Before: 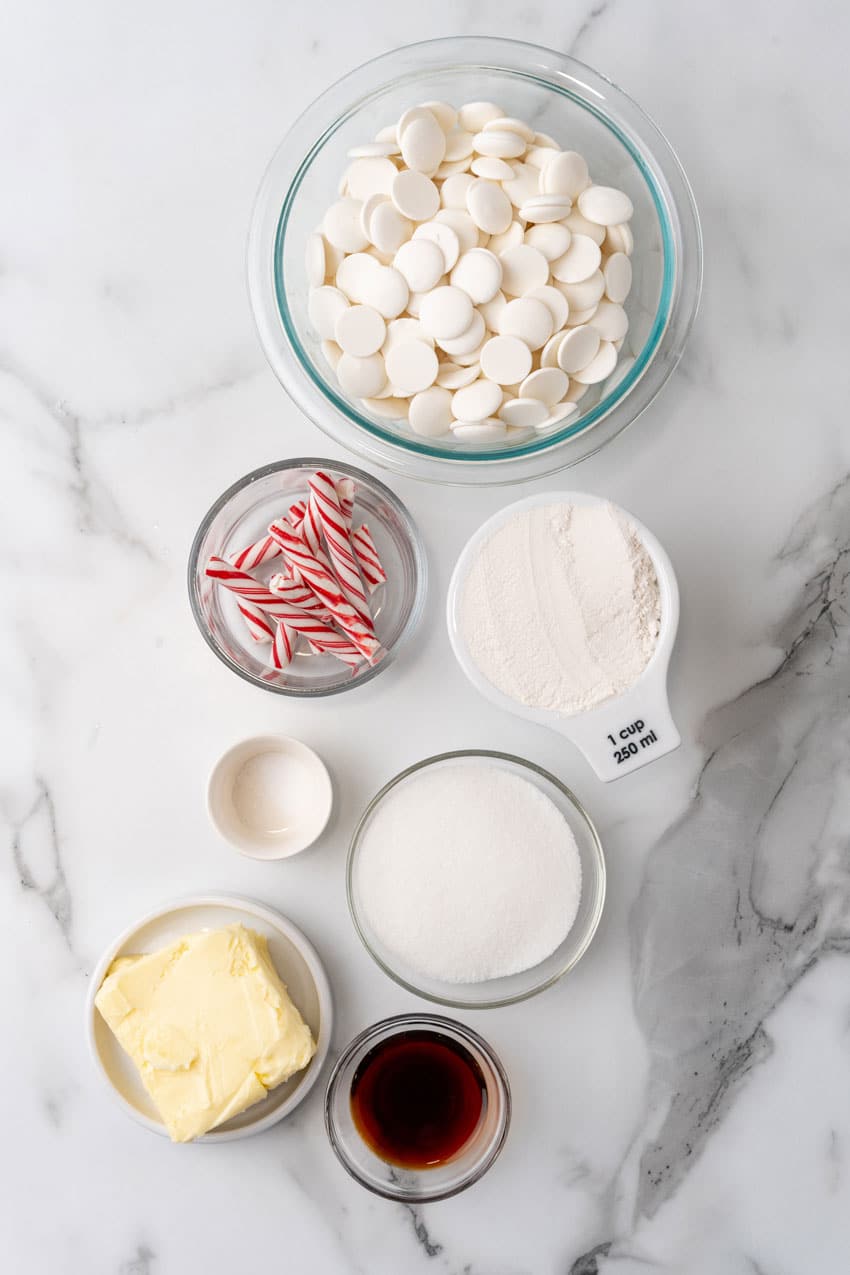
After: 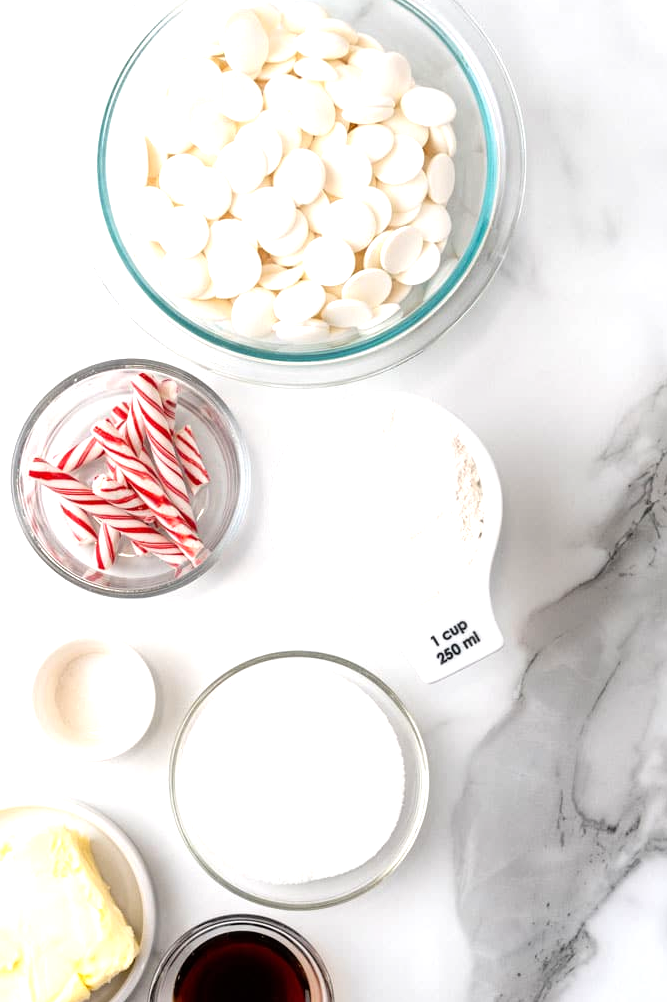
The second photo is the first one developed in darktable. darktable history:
crop and rotate: left 21.042%, top 7.838%, right 0.437%, bottom 13.555%
tone equalizer: -8 EV -0.783 EV, -7 EV -0.691 EV, -6 EV -0.615 EV, -5 EV -0.401 EV, -3 EV 0.393 EV, -2 EV 0.6 EV, -1 EV 0.678 EV, +0 EV 0.761 EV, mask exposure compensation -0.486 EV
